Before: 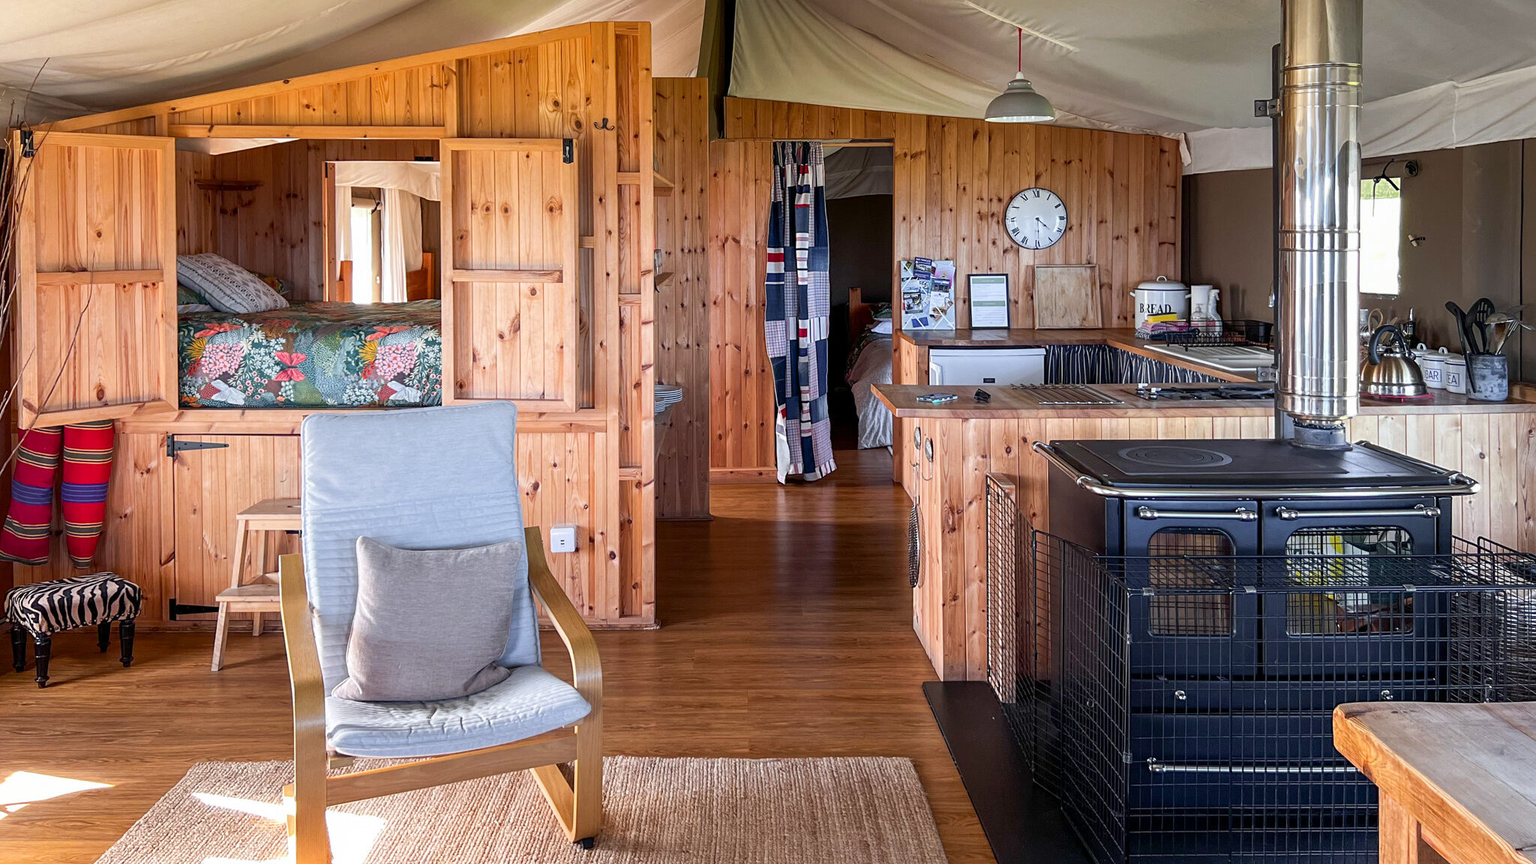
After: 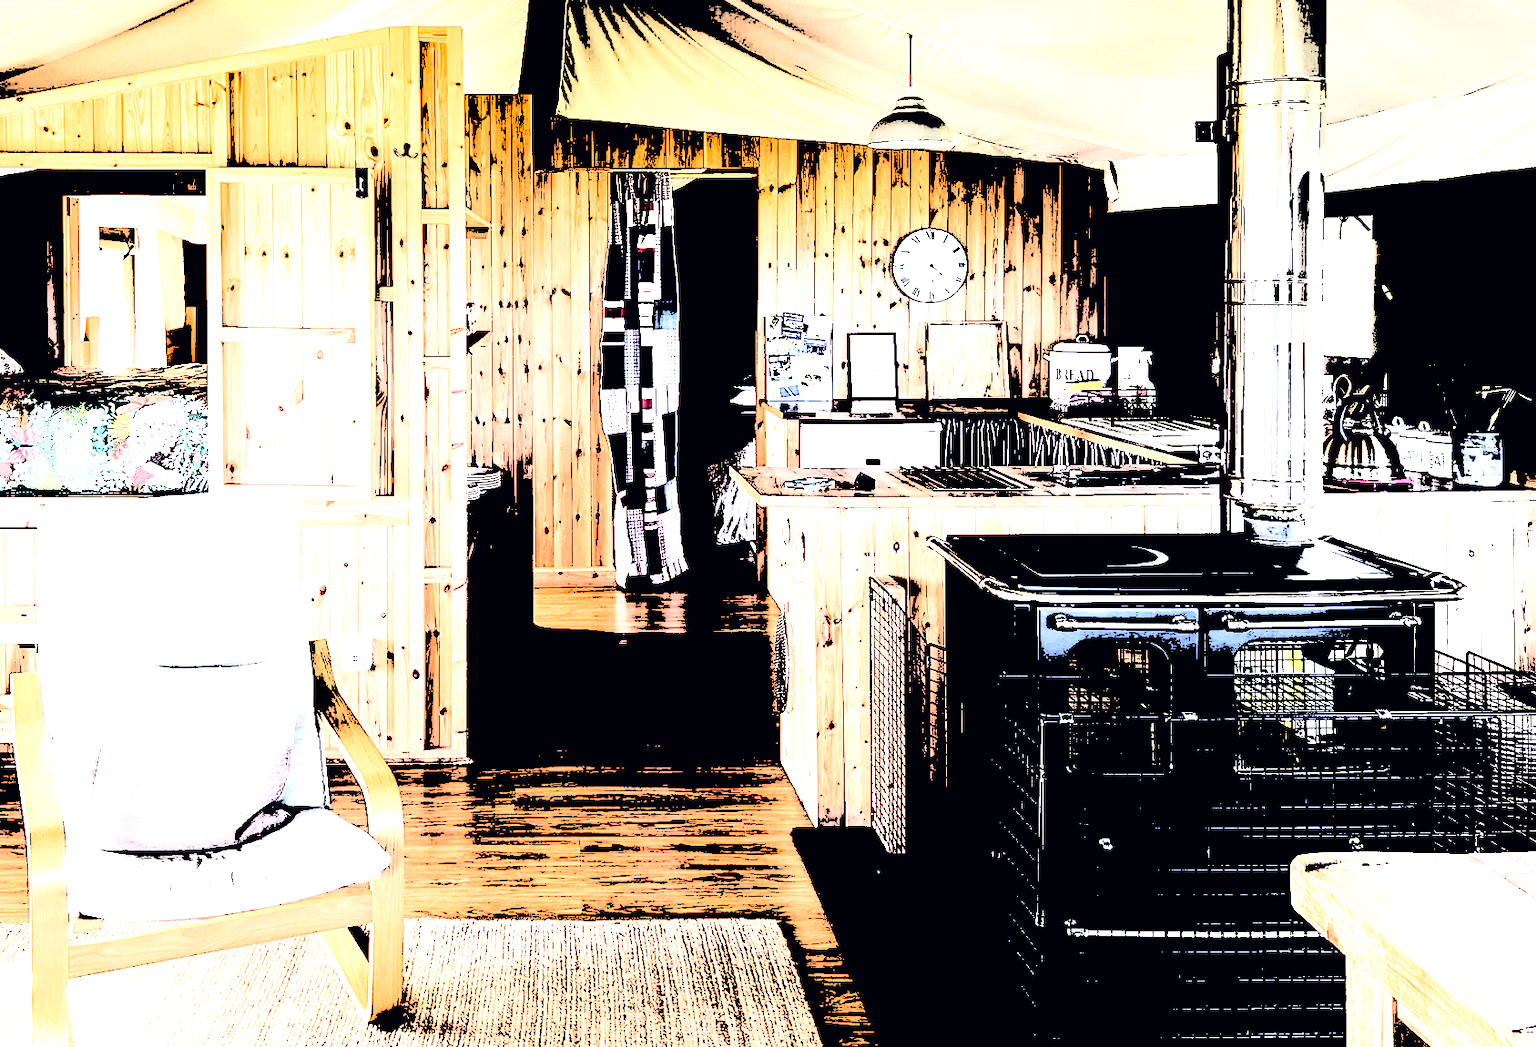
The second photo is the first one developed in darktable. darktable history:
crop: left 17.582%, bottom 0.031%
filmic rgb: black relative exposure -1 EV, white relative exposure 2.05 EV, hardness 1.52, contrast 2.25, enable highlight reconstruction true
levels: levels [0.246, 0.246, 0.506]
color correction: highlights a* 2.75, highlights b* 5, shadows a* -2.04, shadows b* -4.84, saturation 0.8
